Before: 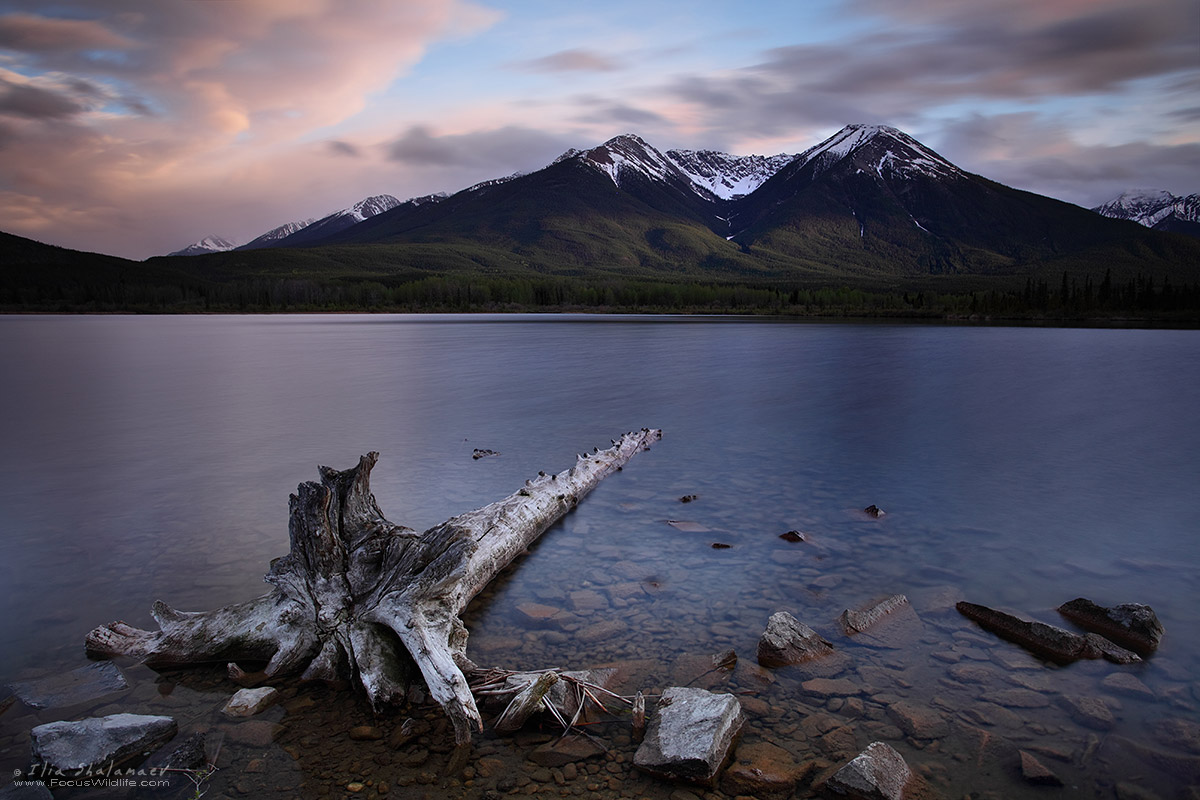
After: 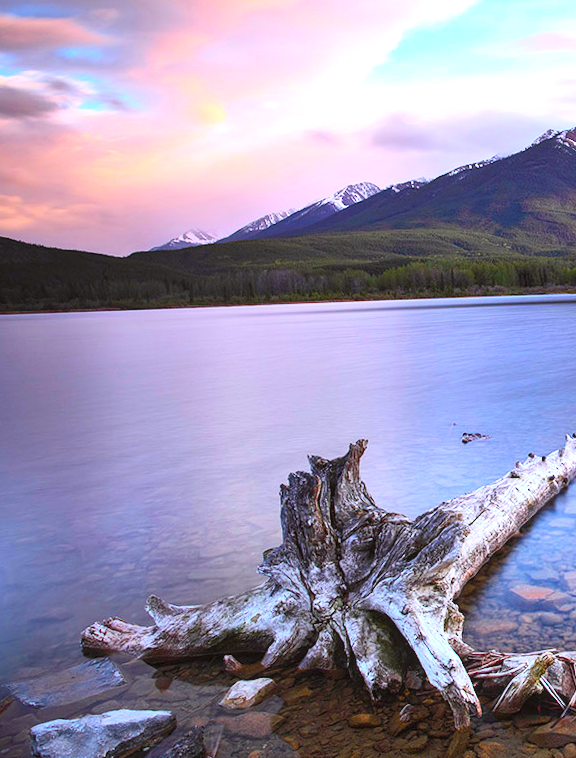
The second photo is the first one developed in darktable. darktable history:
white balance: red 1.004, blue 1.024
crop and rotate: left 0%, top 0%, right 50.845%
contrast brightness saturation: contrast 0.2, brightness 0.16, saturation 0.22
local contrast: detail 110%
rotate and perspective: rotation -2°, crop left 0.022, crop right 0.978, crop top 0.049, crop bottom 0.951
color correction: highlights a* -2.73, highlights b* -2.09, shadows a* 2.41, shadows b* 2.73
exposure: black level correction 0, exposure 1.2 EV, compensate highlight preservation false
color balance rgb: linear chroma grading › global chroma 13.3%, global vibrance 41.49%
